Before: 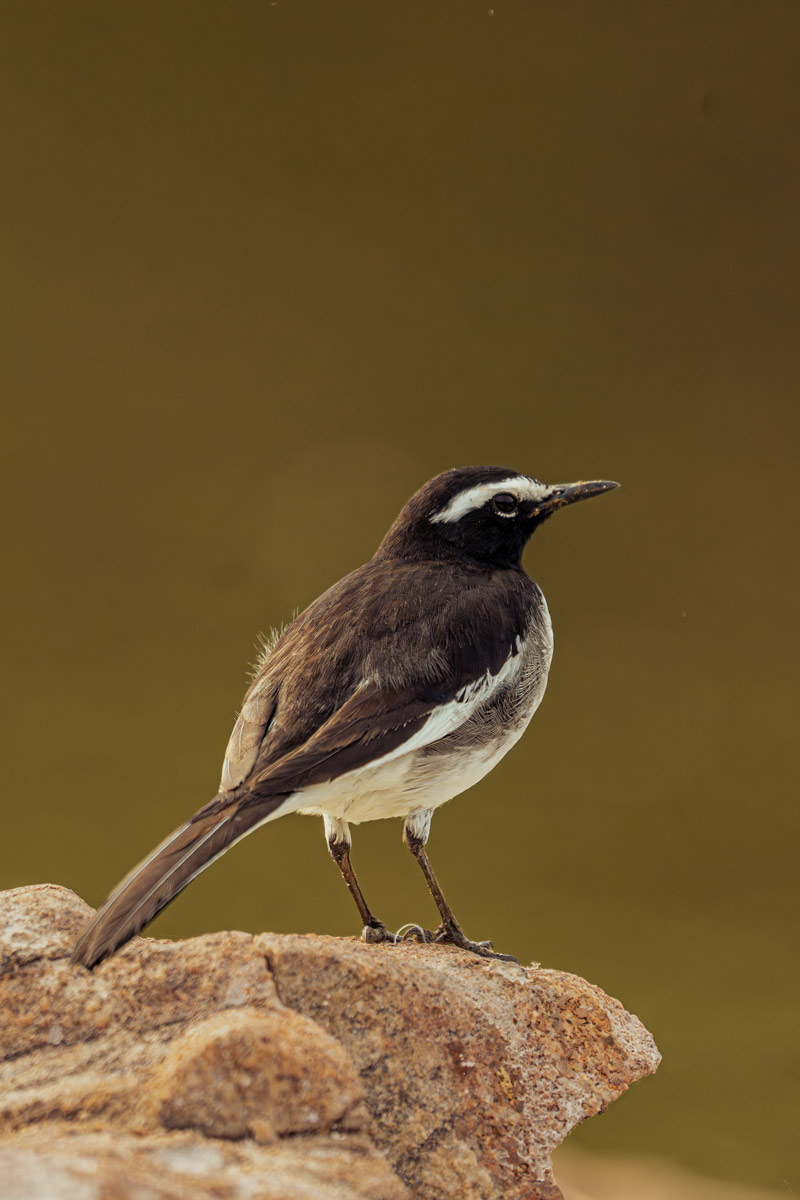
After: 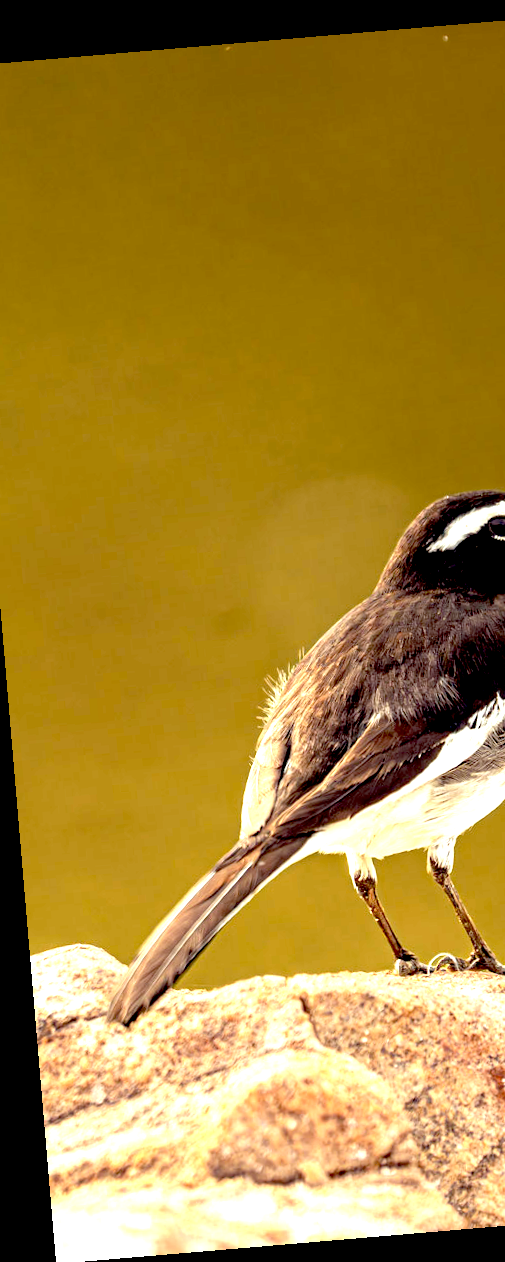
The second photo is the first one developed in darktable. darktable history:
crop: left 5.114%, right 38.589%
rotate and perspective: rotation -4.86°, automatic cropping off
exposure: black level correction 0.016, exposure 1.774 EV, compensate highlight preservation false
